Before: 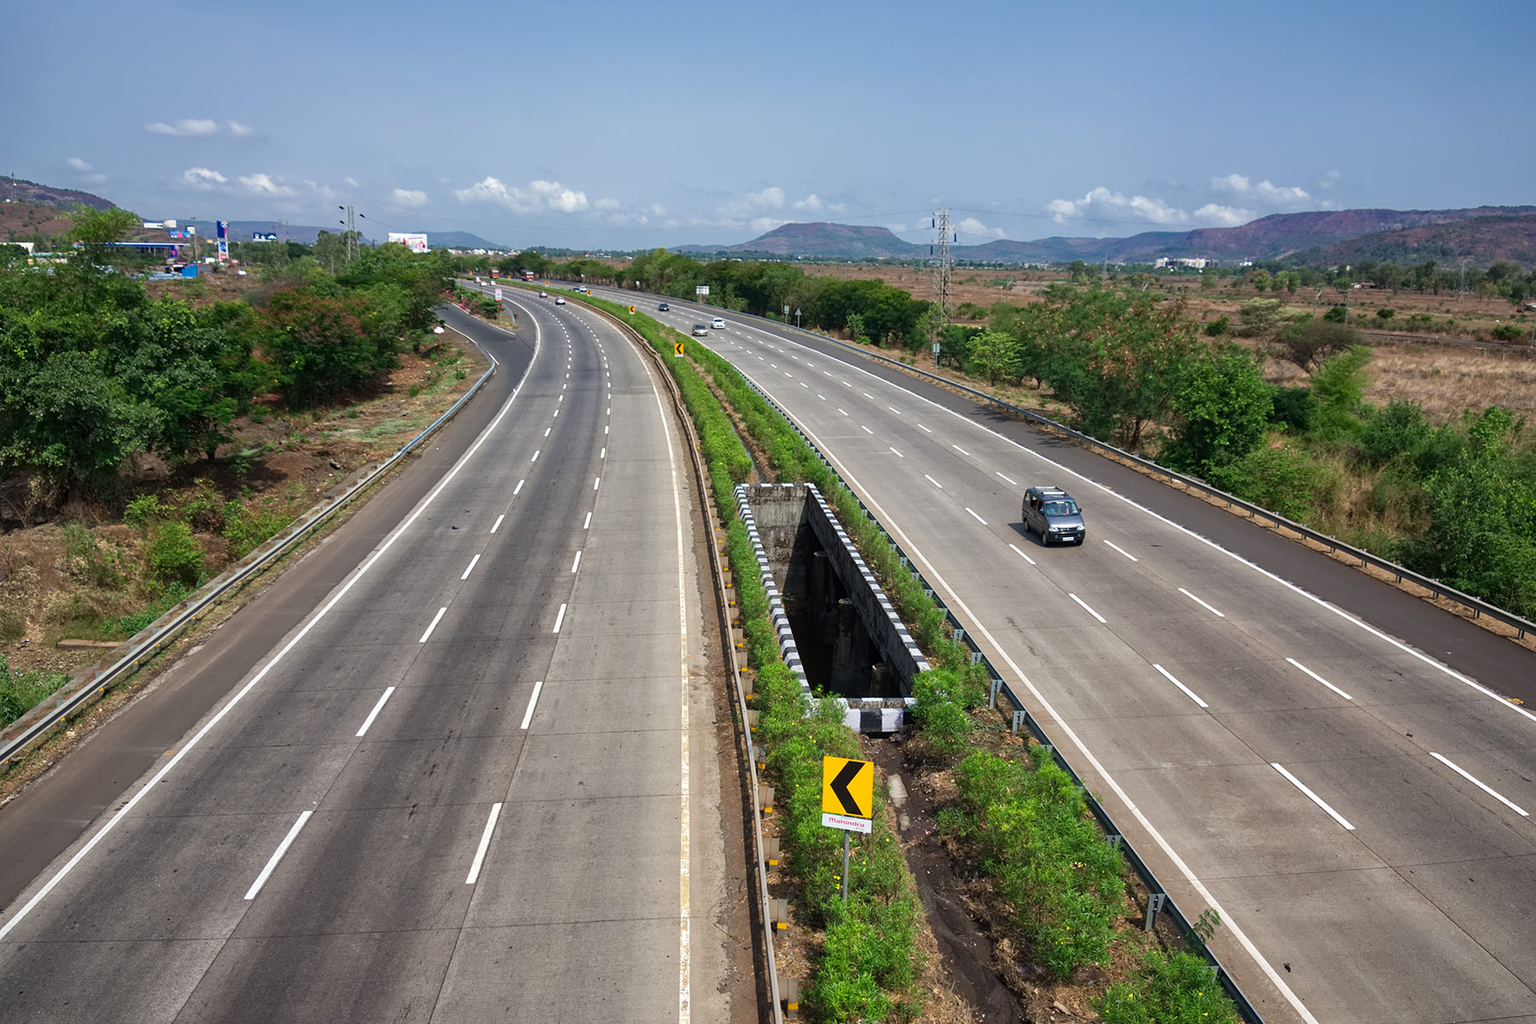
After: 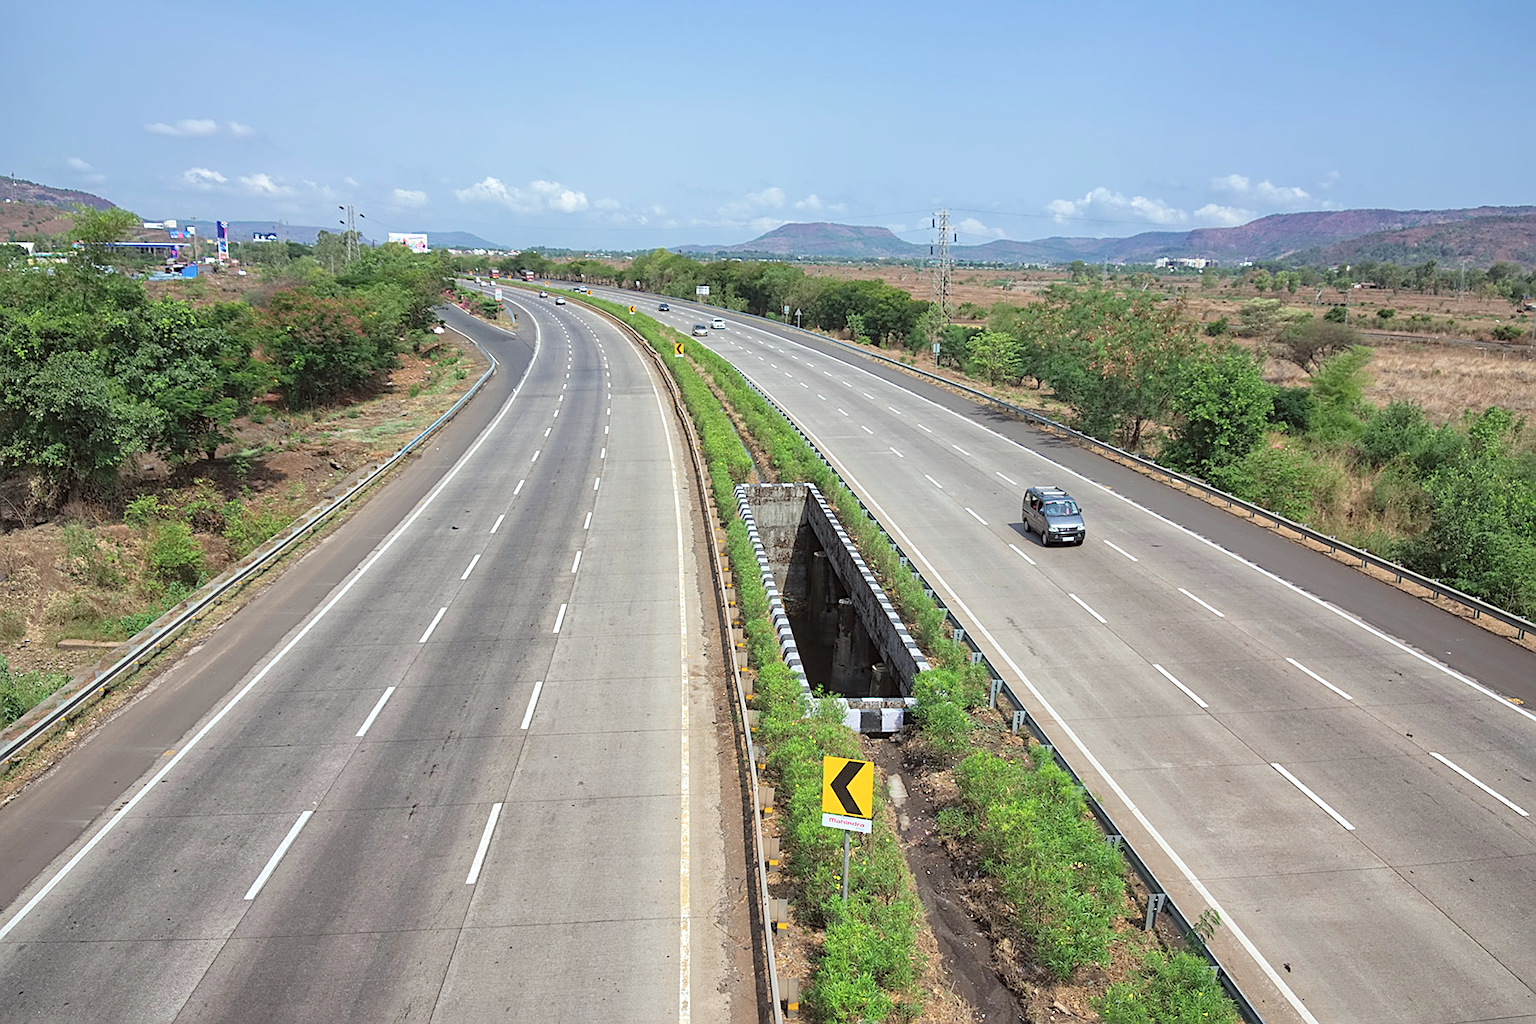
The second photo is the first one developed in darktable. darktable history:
sharpen: on, module defaults
color correction: highlights a* -2.73, highlights b* -2.09, shadows a* 2.41, shadows b* 2.73
contrast brightness saturation: brightness 0.28
